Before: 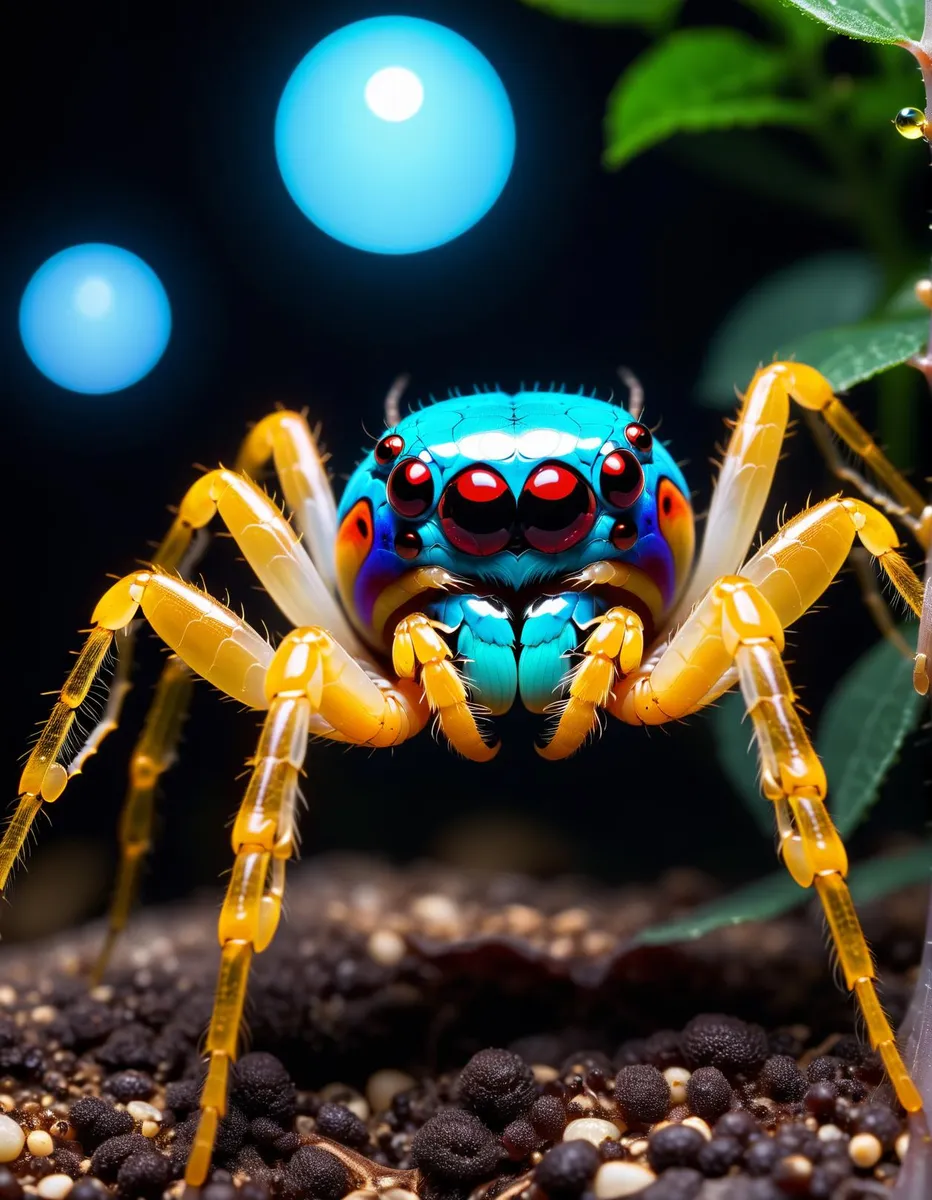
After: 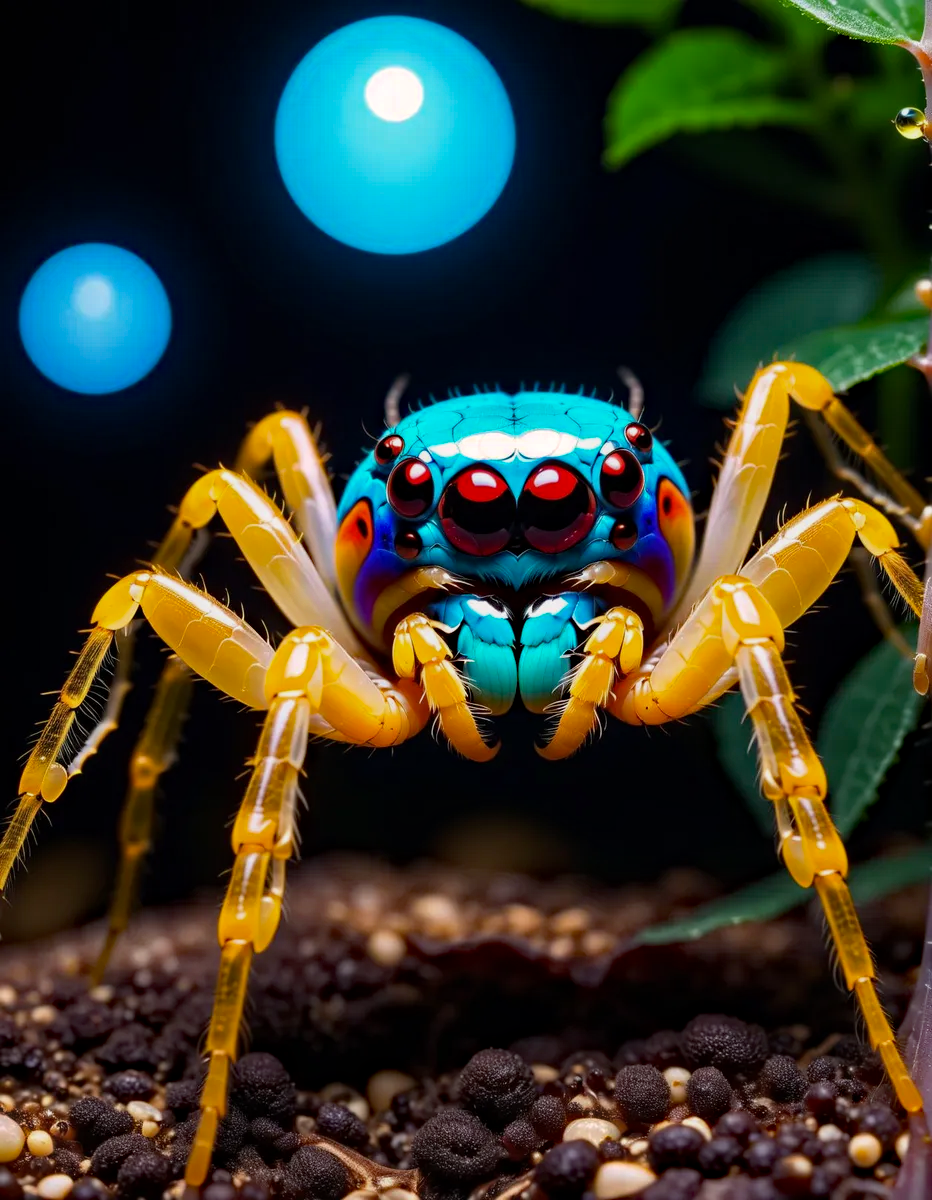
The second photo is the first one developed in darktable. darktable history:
exposure: exposure -0.245 EV, compensate highlight preservation false
haze removal: strength 0.522, distance 0.921, compatibility mode true, adaptive false
